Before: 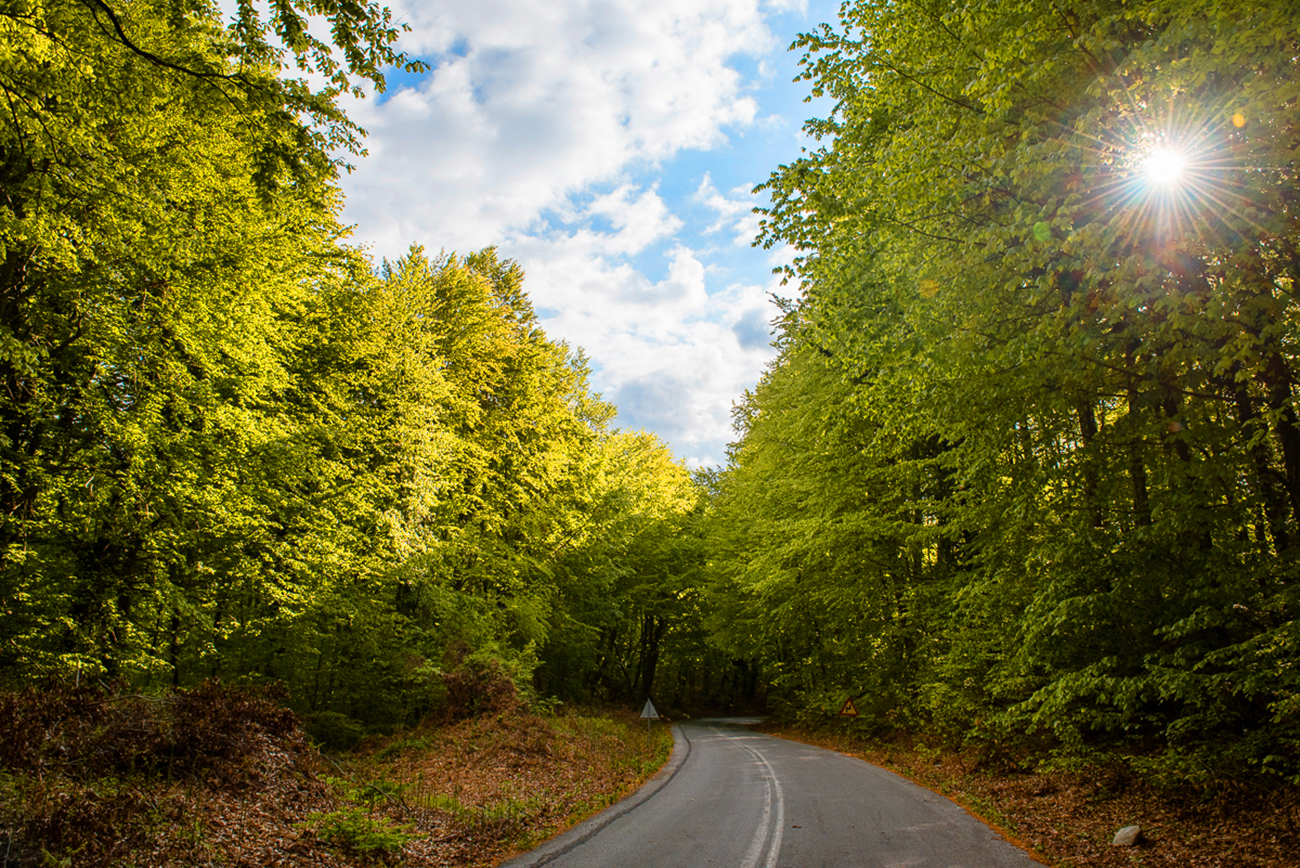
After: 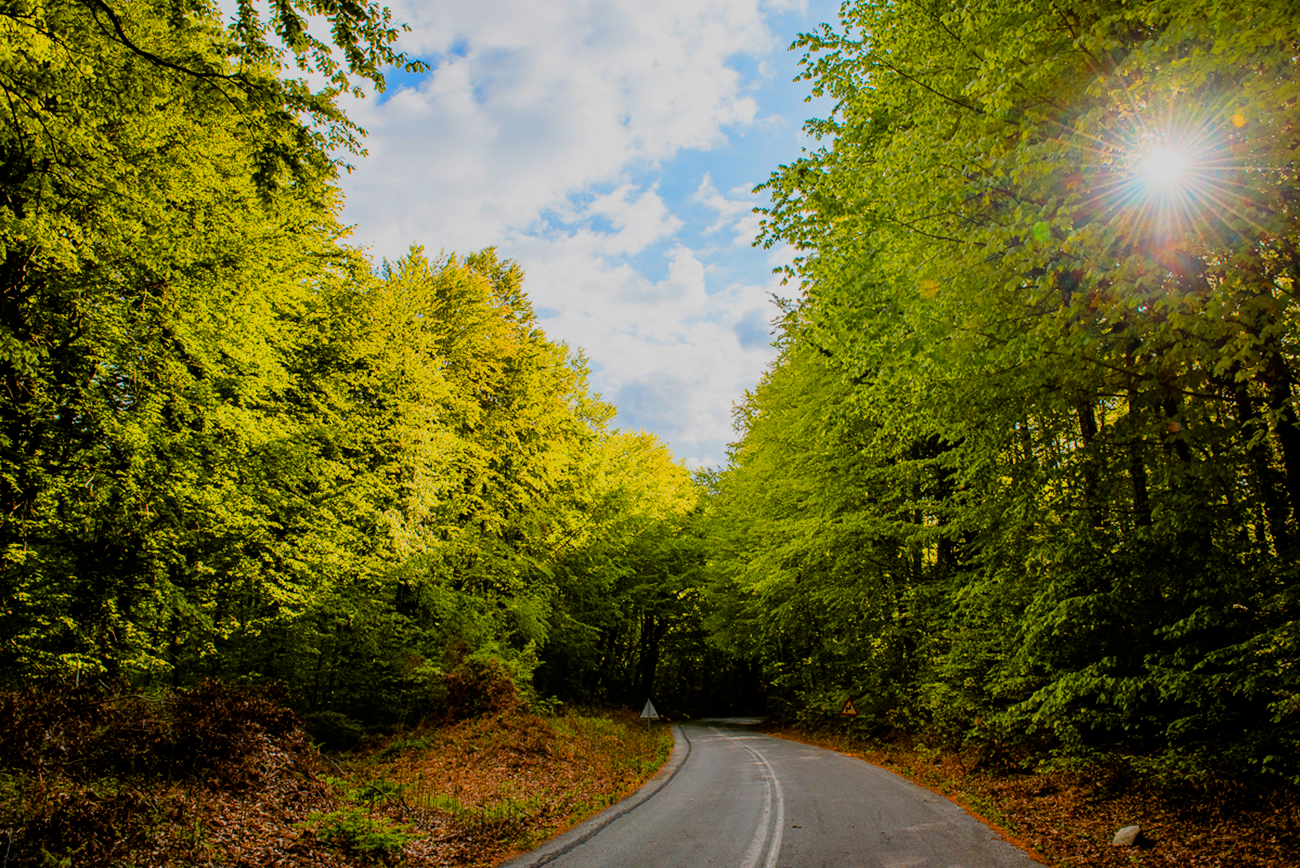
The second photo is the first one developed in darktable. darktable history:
filmic rgb: black relative exposure -9.32 EV, white relative exposure 6.81 EV, hardness 3.06, contrast 1.059, iterations of high-quality reconstruction 0
exposure: exposure 0.151 EV, compensate exposure bias true, compensate highlight preservation false
color correction: highlights b* 0.04, saturation 1.29
